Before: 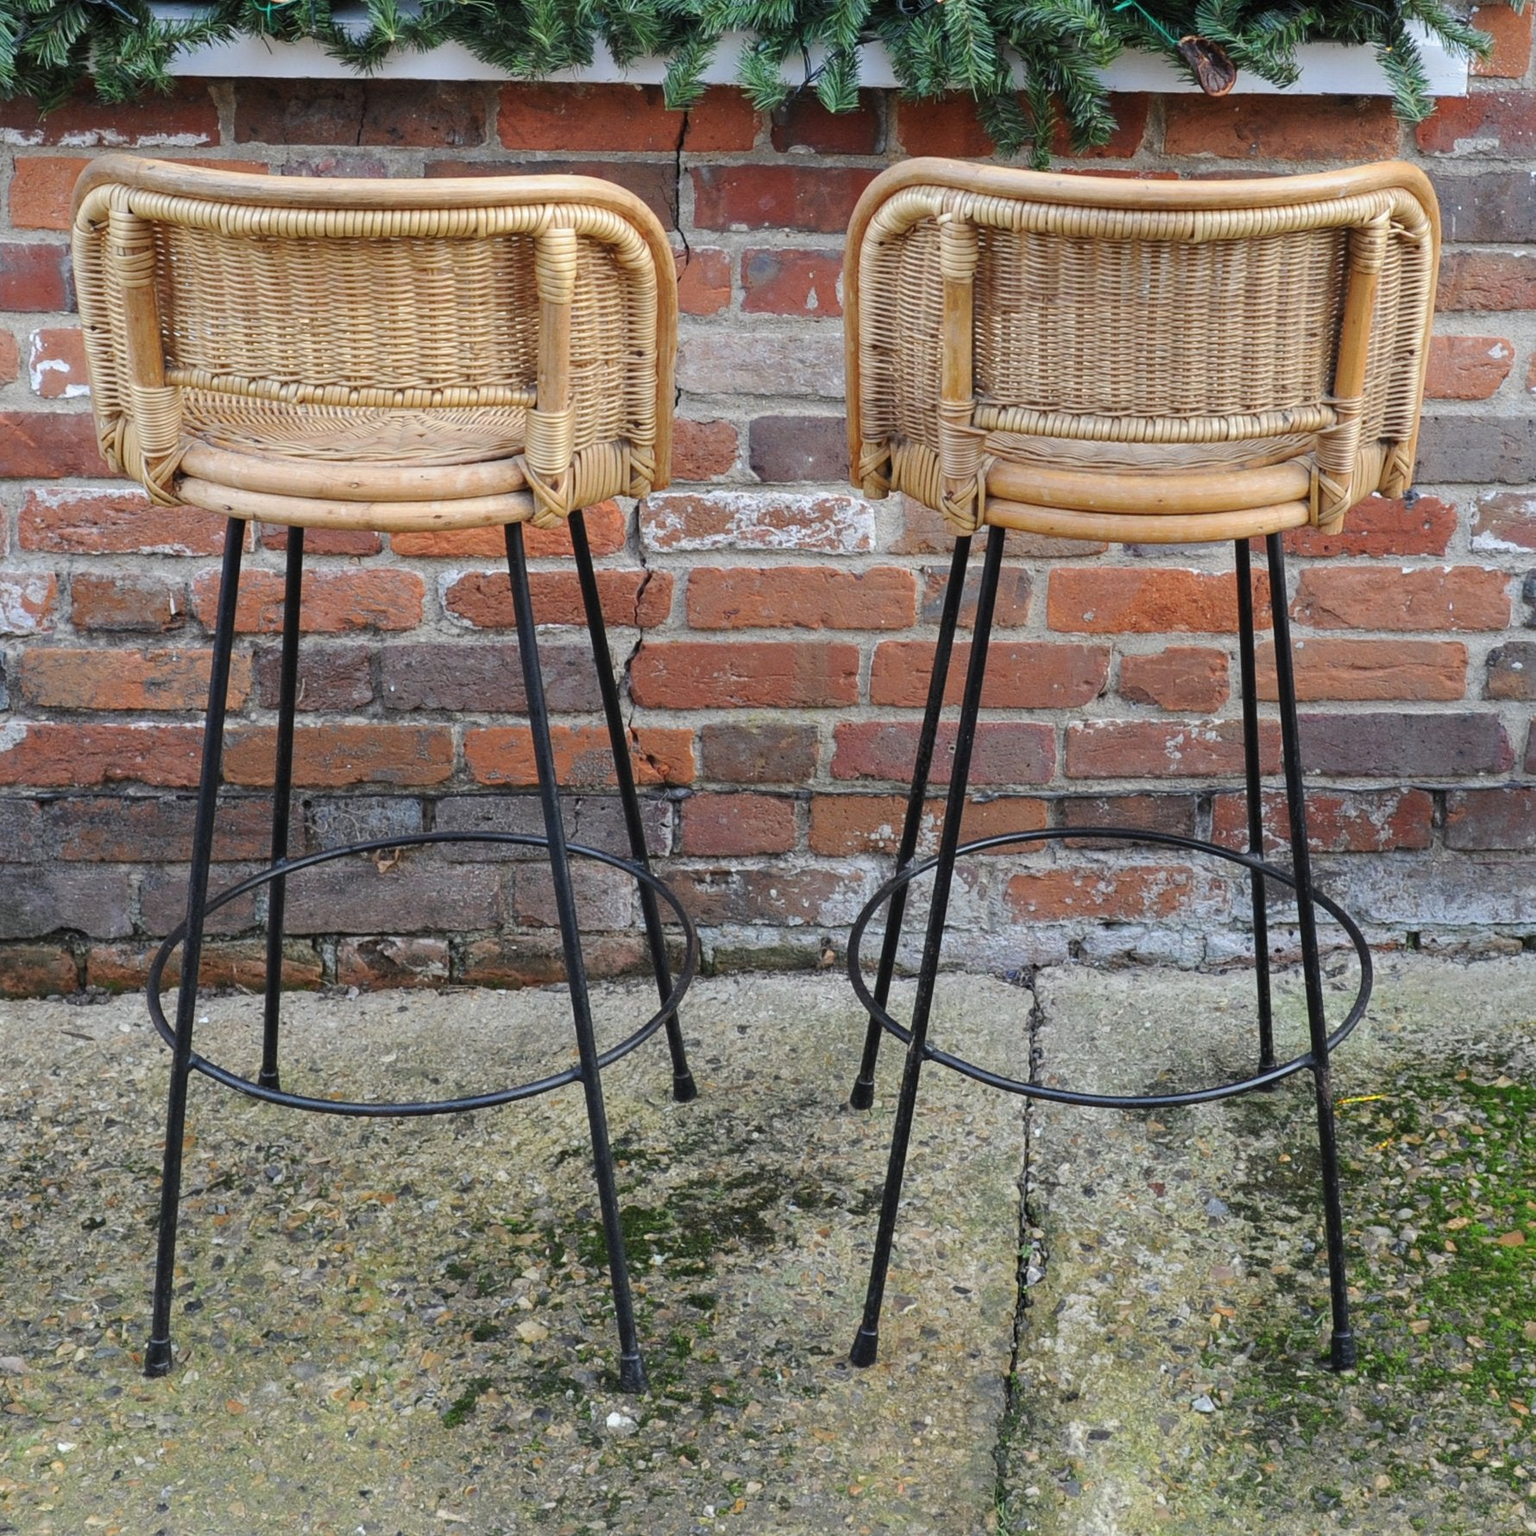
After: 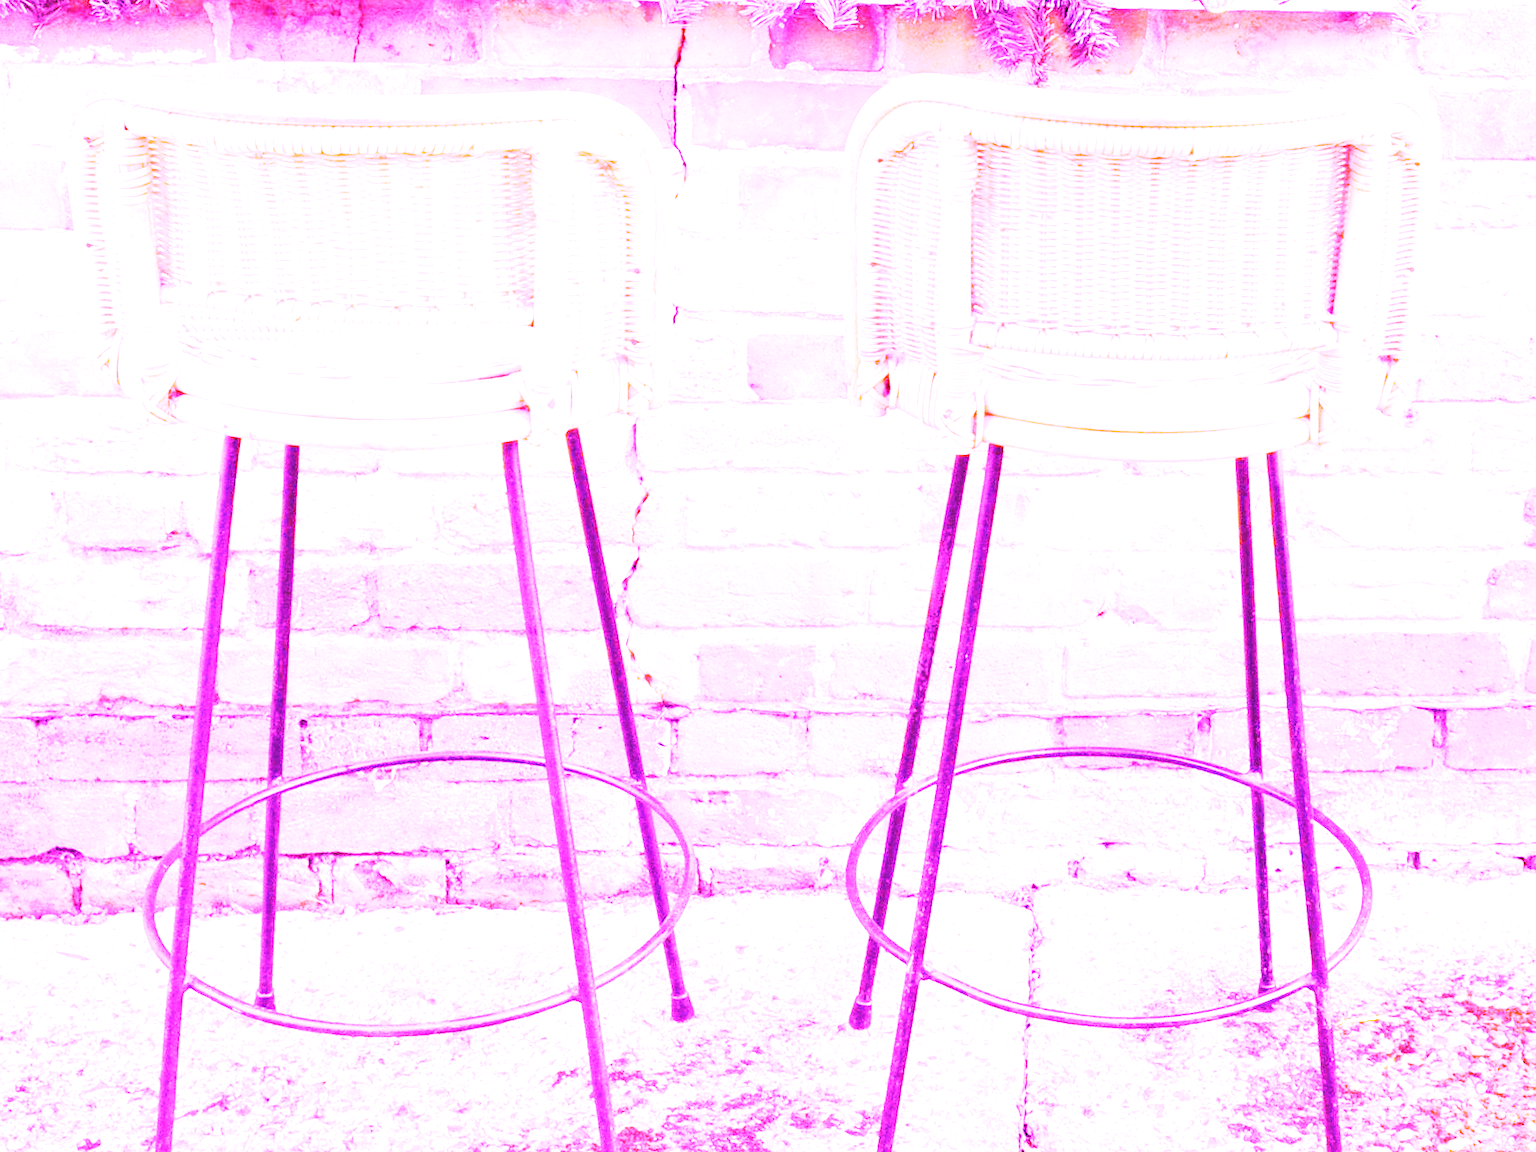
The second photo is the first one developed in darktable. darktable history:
base curve: curves: ch0 [(0, 0) (0.088, 0.125) (0.176, 0.251) (0.354, 0.501) (0.613, 0.749) (1, 0.877)], preserve colors none
white balance: red 8, blue 8
crop: left 0.387%, top 5.469%, bottom 19.809%
